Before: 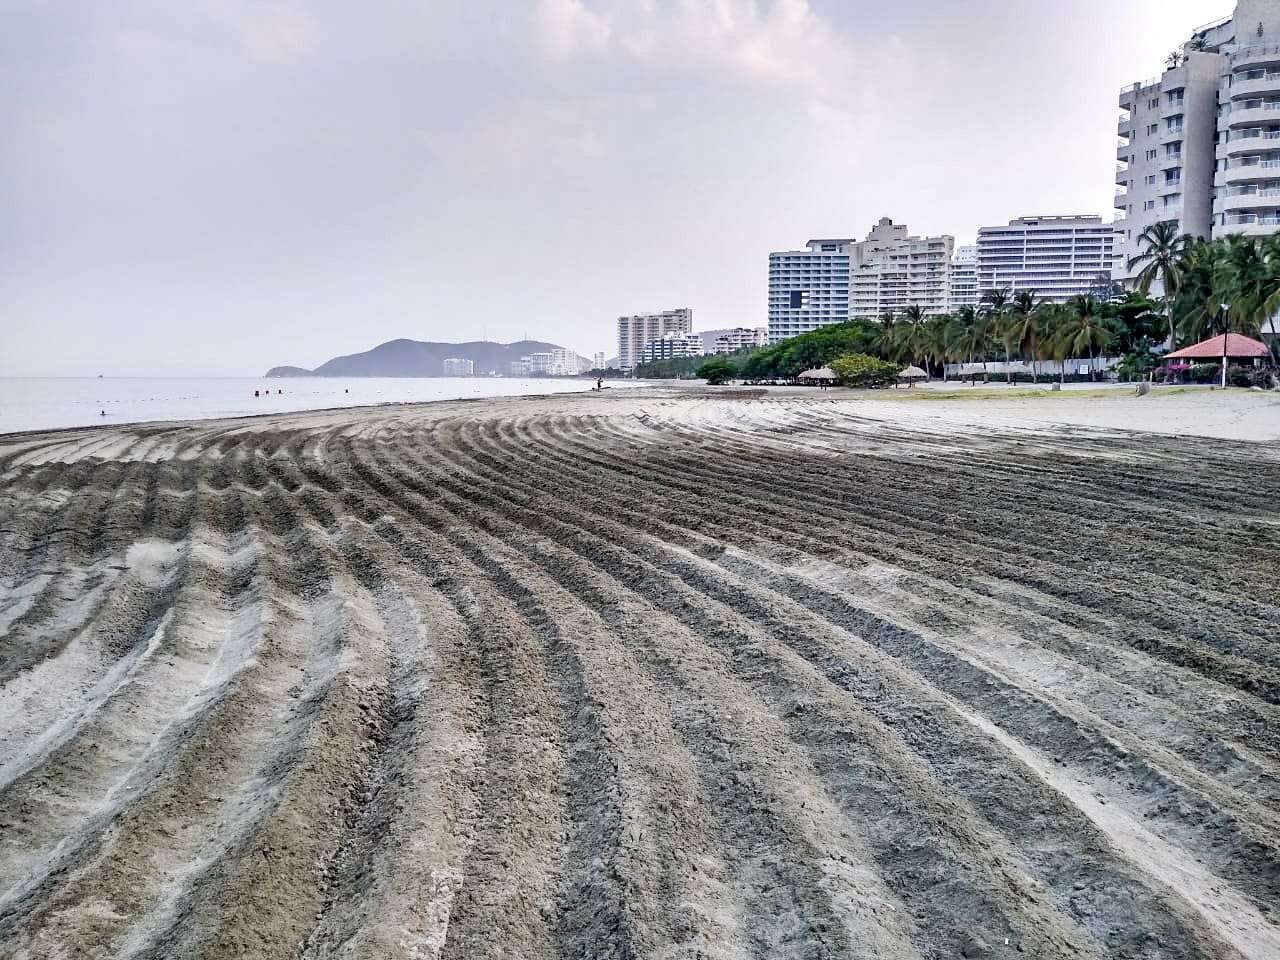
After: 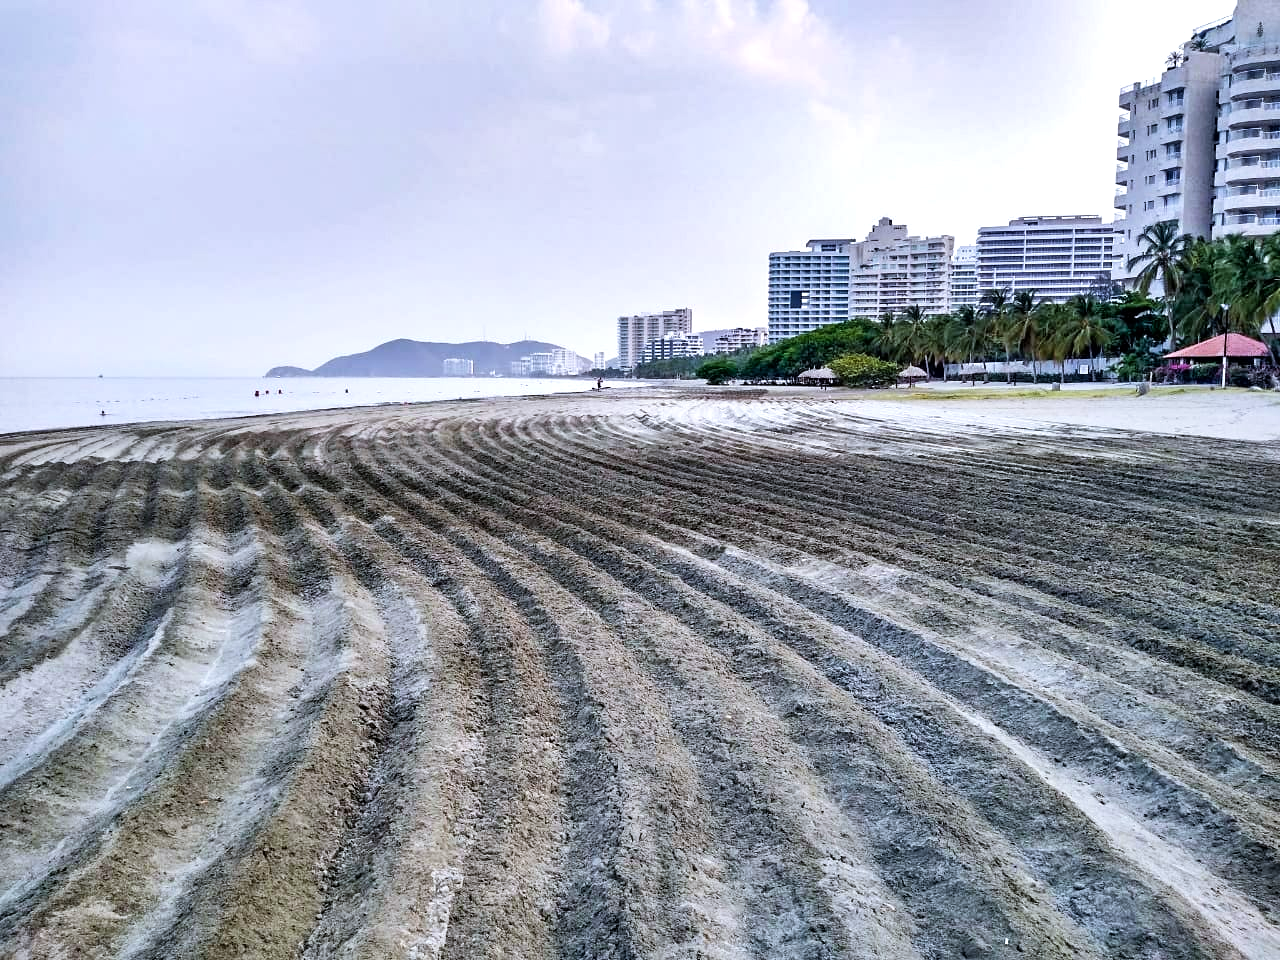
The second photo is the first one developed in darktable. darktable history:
velvia: on, module defaults
white balance: red 0.974, blue 1.044
color balance: contrast 10%
